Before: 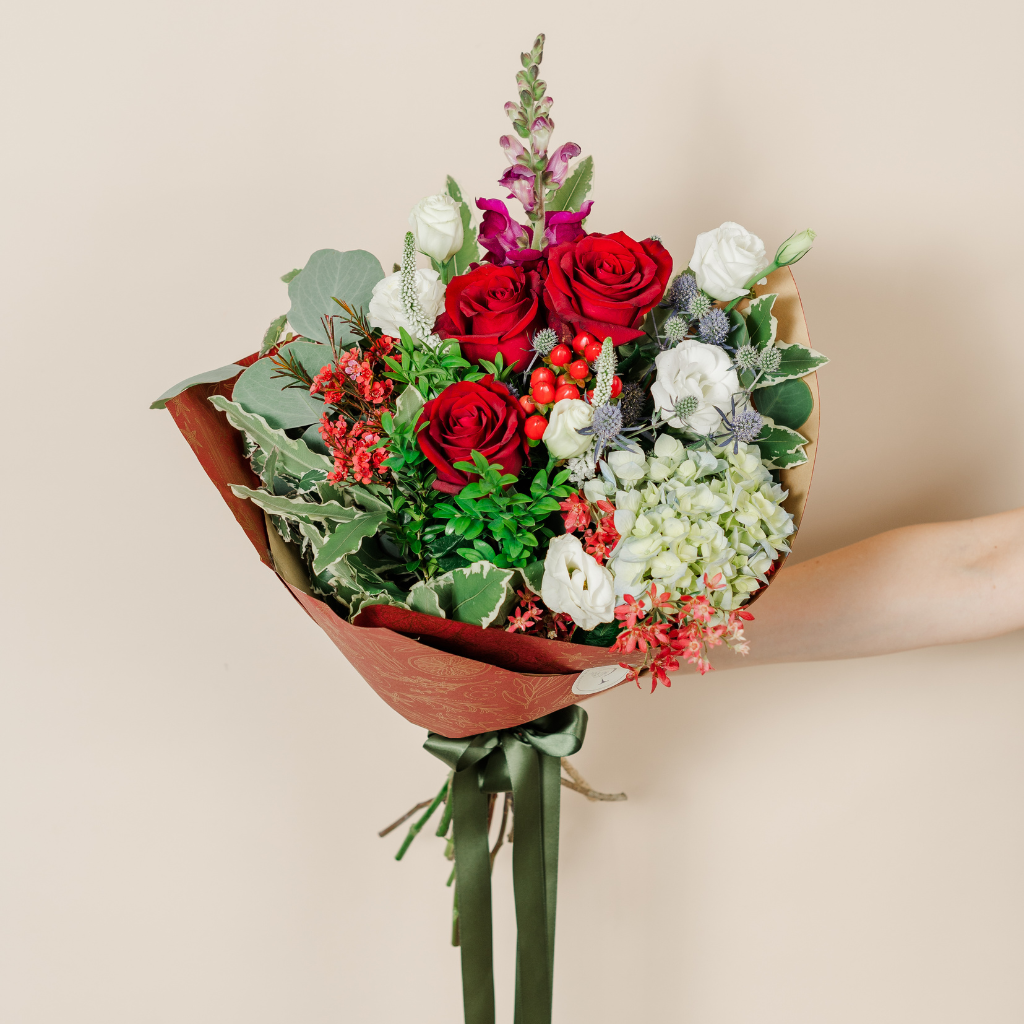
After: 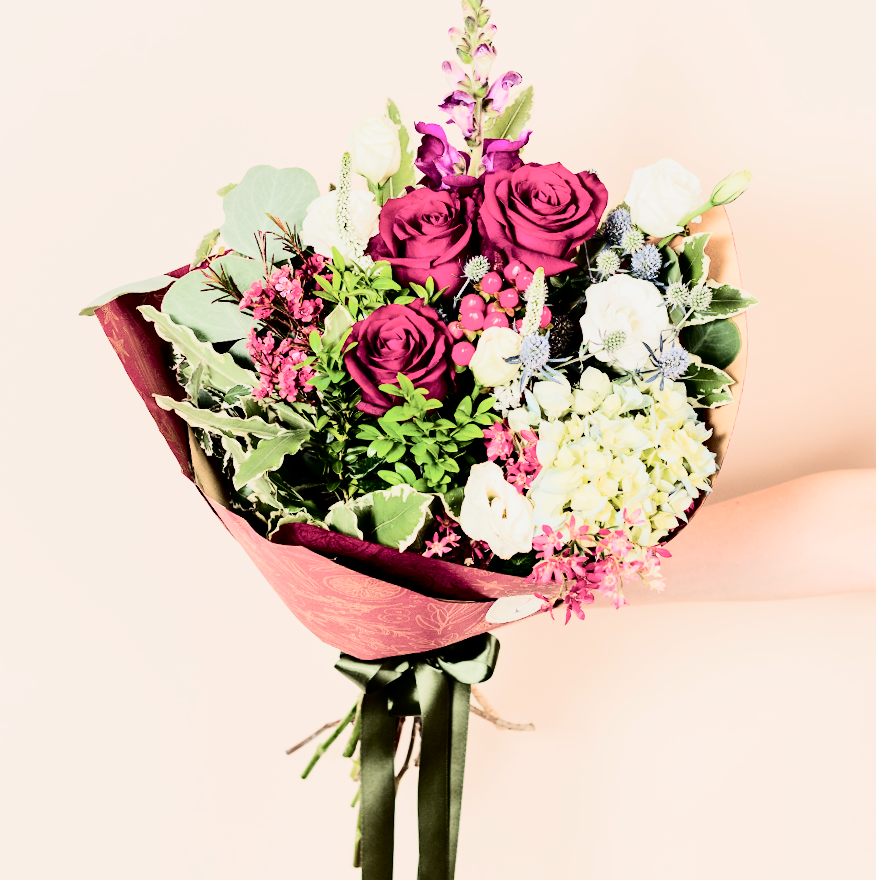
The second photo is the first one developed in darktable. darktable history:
tone curve: curves: ch0 [(0, 0) (0.16, 0.055) (0.506, 0.762) (1, 1.024)], color space Lab, independent channels, preserve colors none
color balance rgb: perceptual saturation grading › global saturation 10.036%, hue shift -12.34°
crop and rotate: angle -2.94°, left 5.43%, top 5.23%, right 4.7%, bottom 4.44%
filmic rgb: black relative exposure -7.65 EV, white relative exposure 4.56 EV, hardness 3.61, contrast 1.062
